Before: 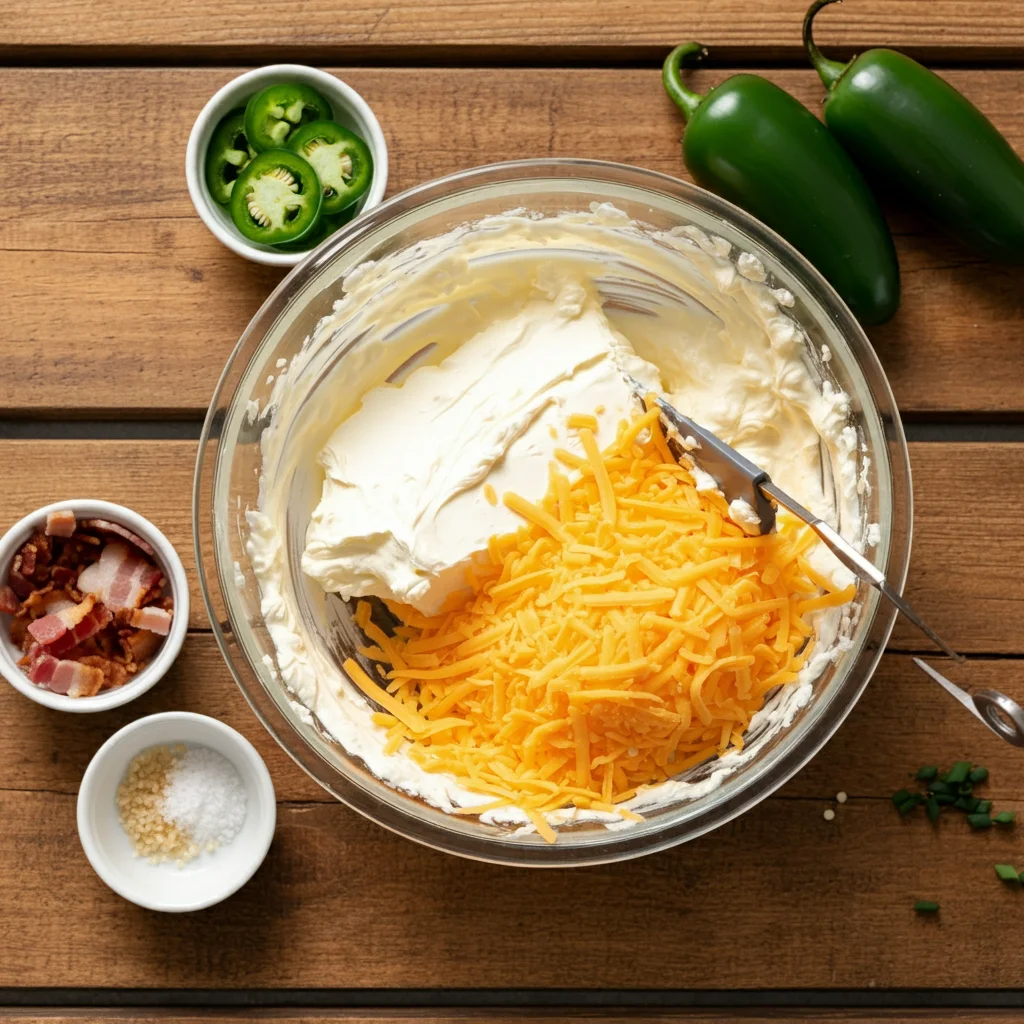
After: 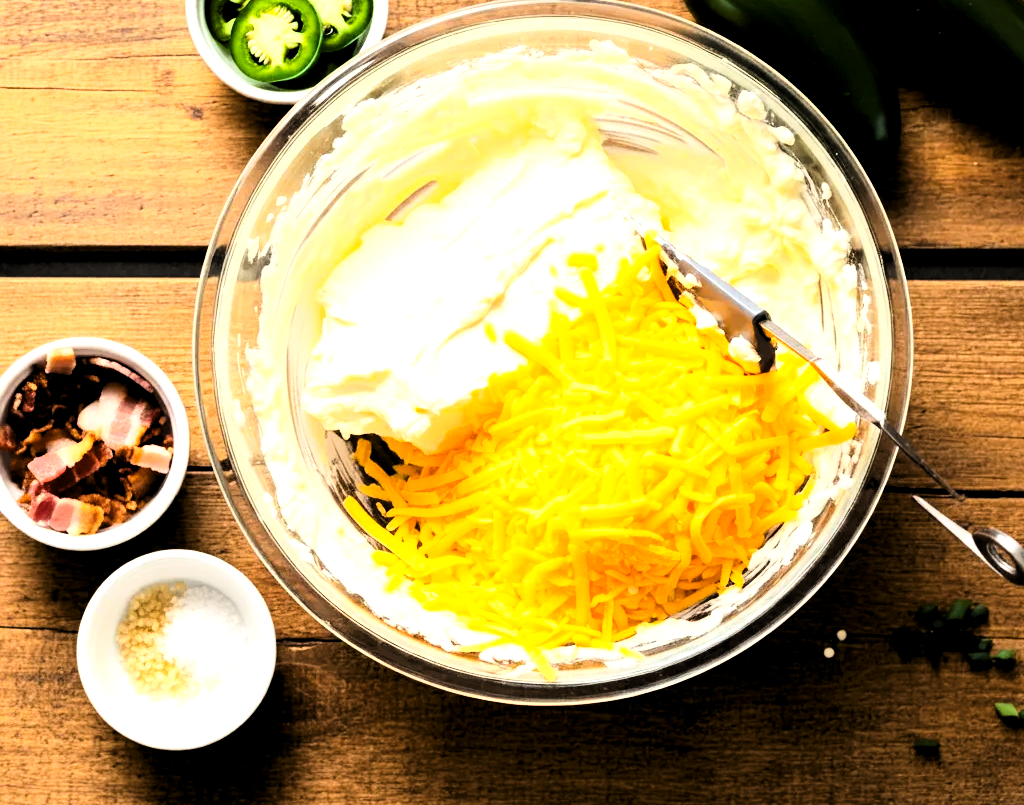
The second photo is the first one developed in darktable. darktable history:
base curve: curves: ch0 [(0, 0) (0.008, 0.007) (0.022, 0.029) (0.048, 0.089) (0.092, 0.197) (0.191, 0.399) (0.275, 0.534) (0.357, 0.65) (0.477, 0.78) (0.542, 0.833) (0.799, 0.973) (1, 1)]
levels: levels [0.101, 0.578, 0.953]
crop and rotate: top 15.878%, bottom 5.417%
color balance rgb: perceptual saturation grading › global saturation 25.587%
contrast brightness saturation: contrast 0.244, brightness 0.086
